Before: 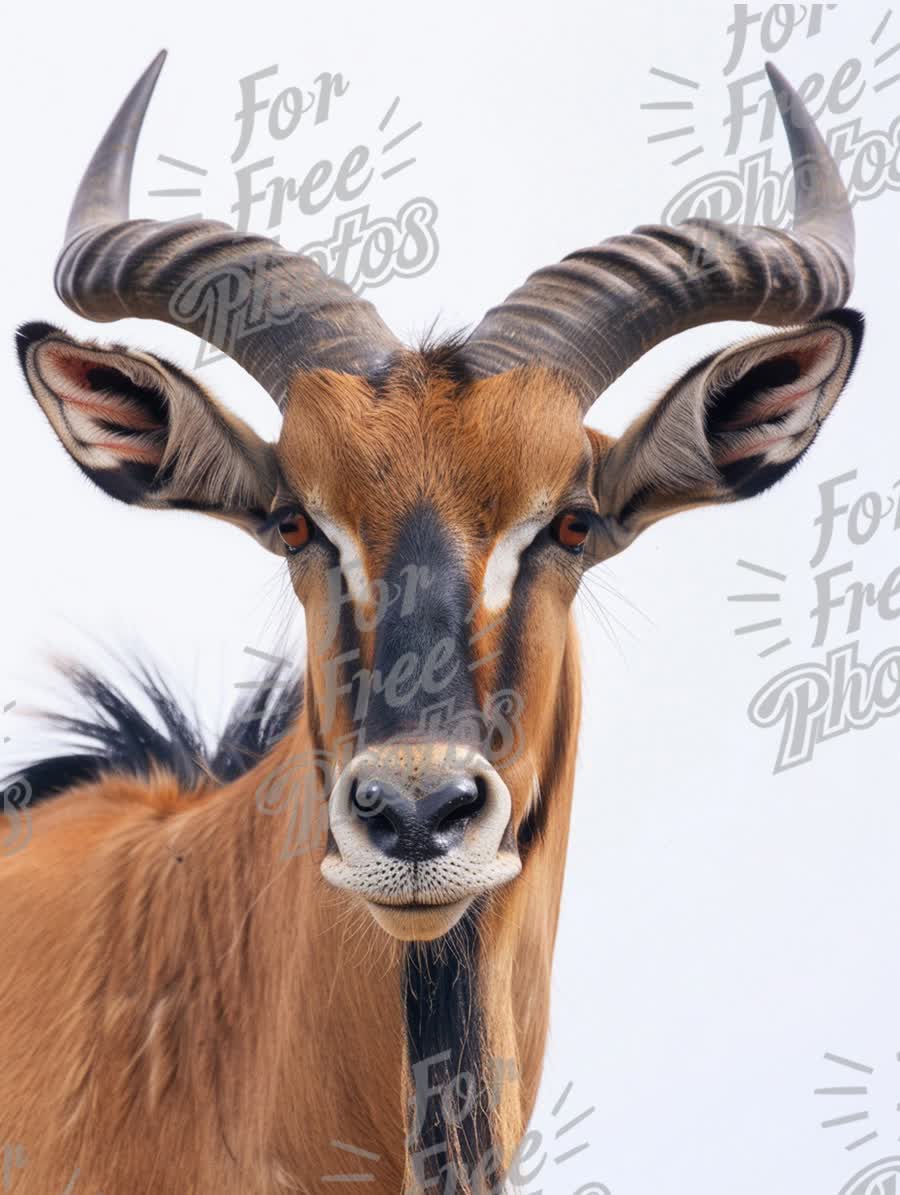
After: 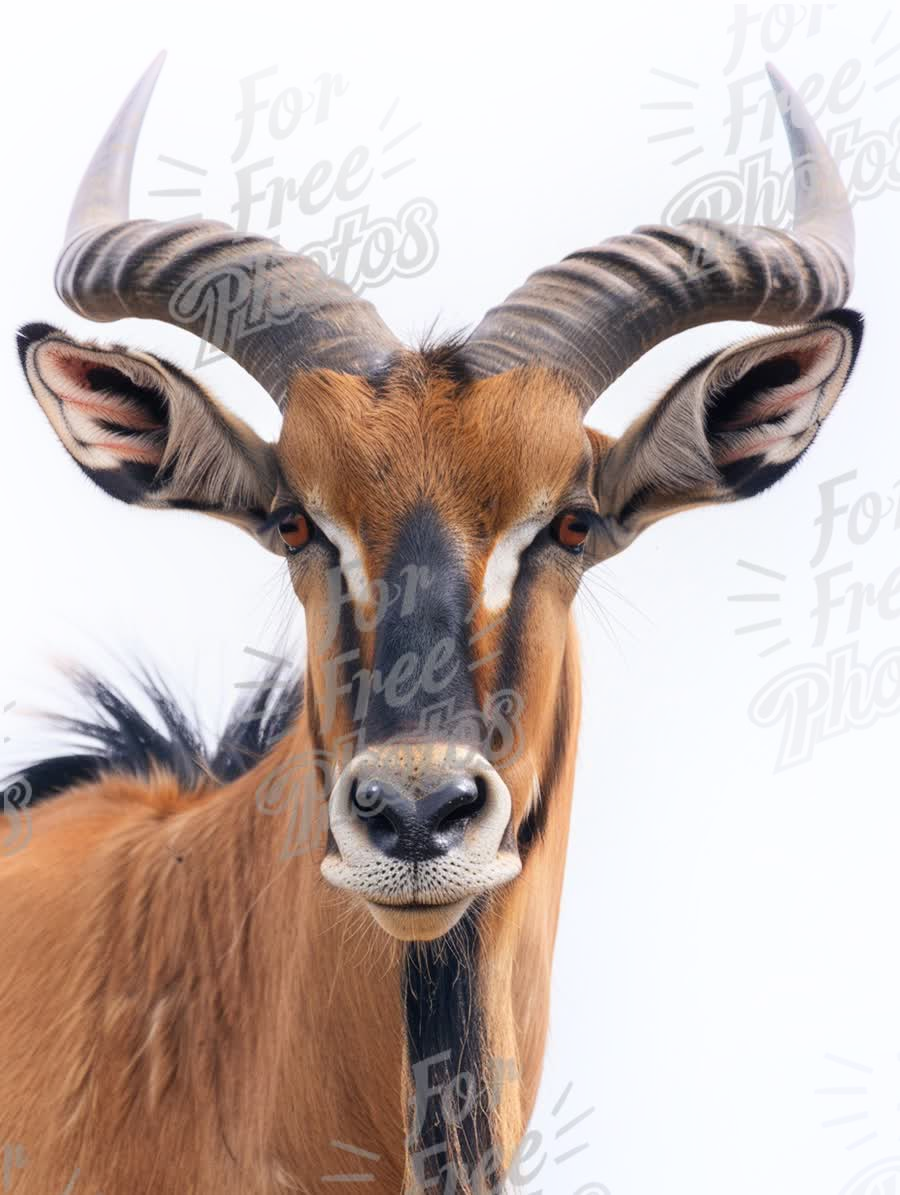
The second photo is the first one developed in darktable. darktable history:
tone equalizer: smoothing 1
shadows and highlights: shadows -40.36, highlights 63.33, soften with gaussian
